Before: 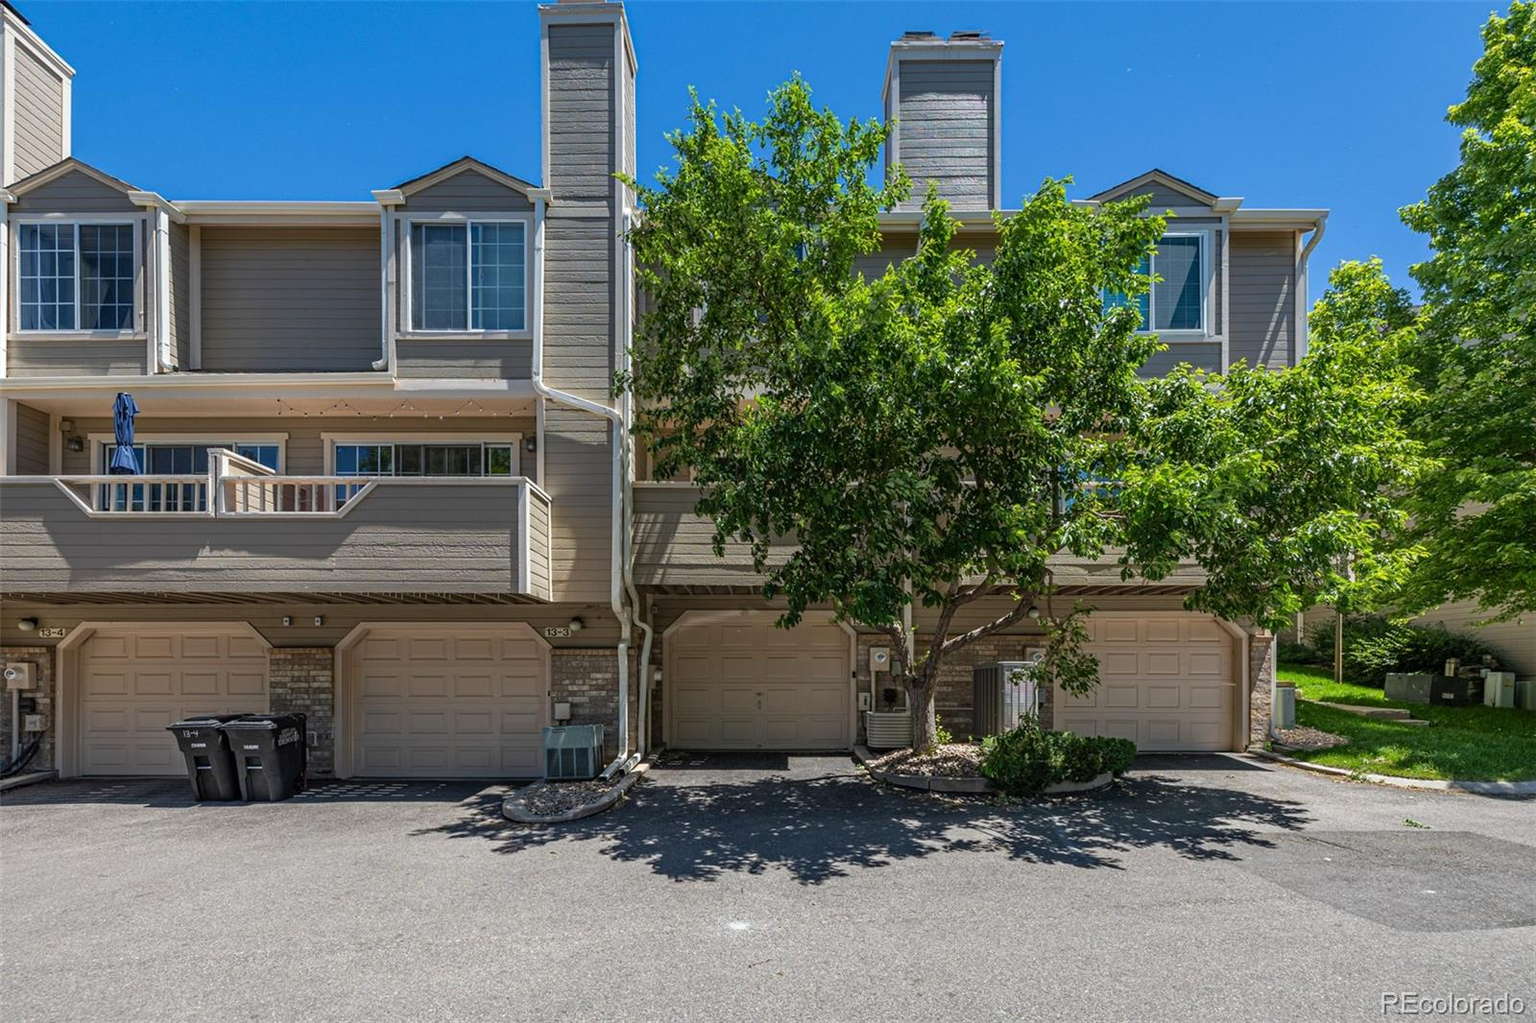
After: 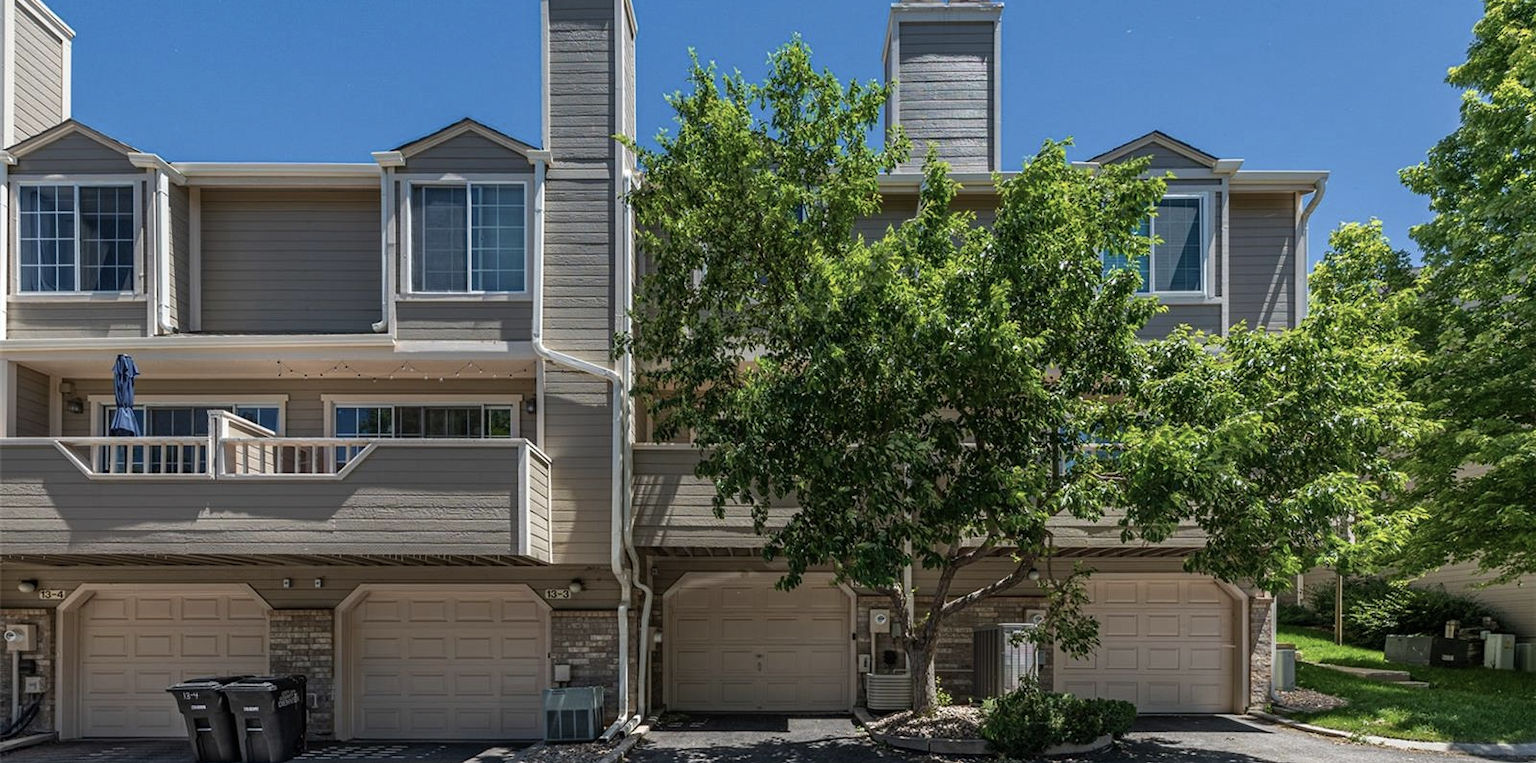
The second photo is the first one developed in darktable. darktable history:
contrast brightness saturation: contrast 0.061, brightness -0.015, saturation -0.238
crop: top 3.803%, bottom 21.54%
